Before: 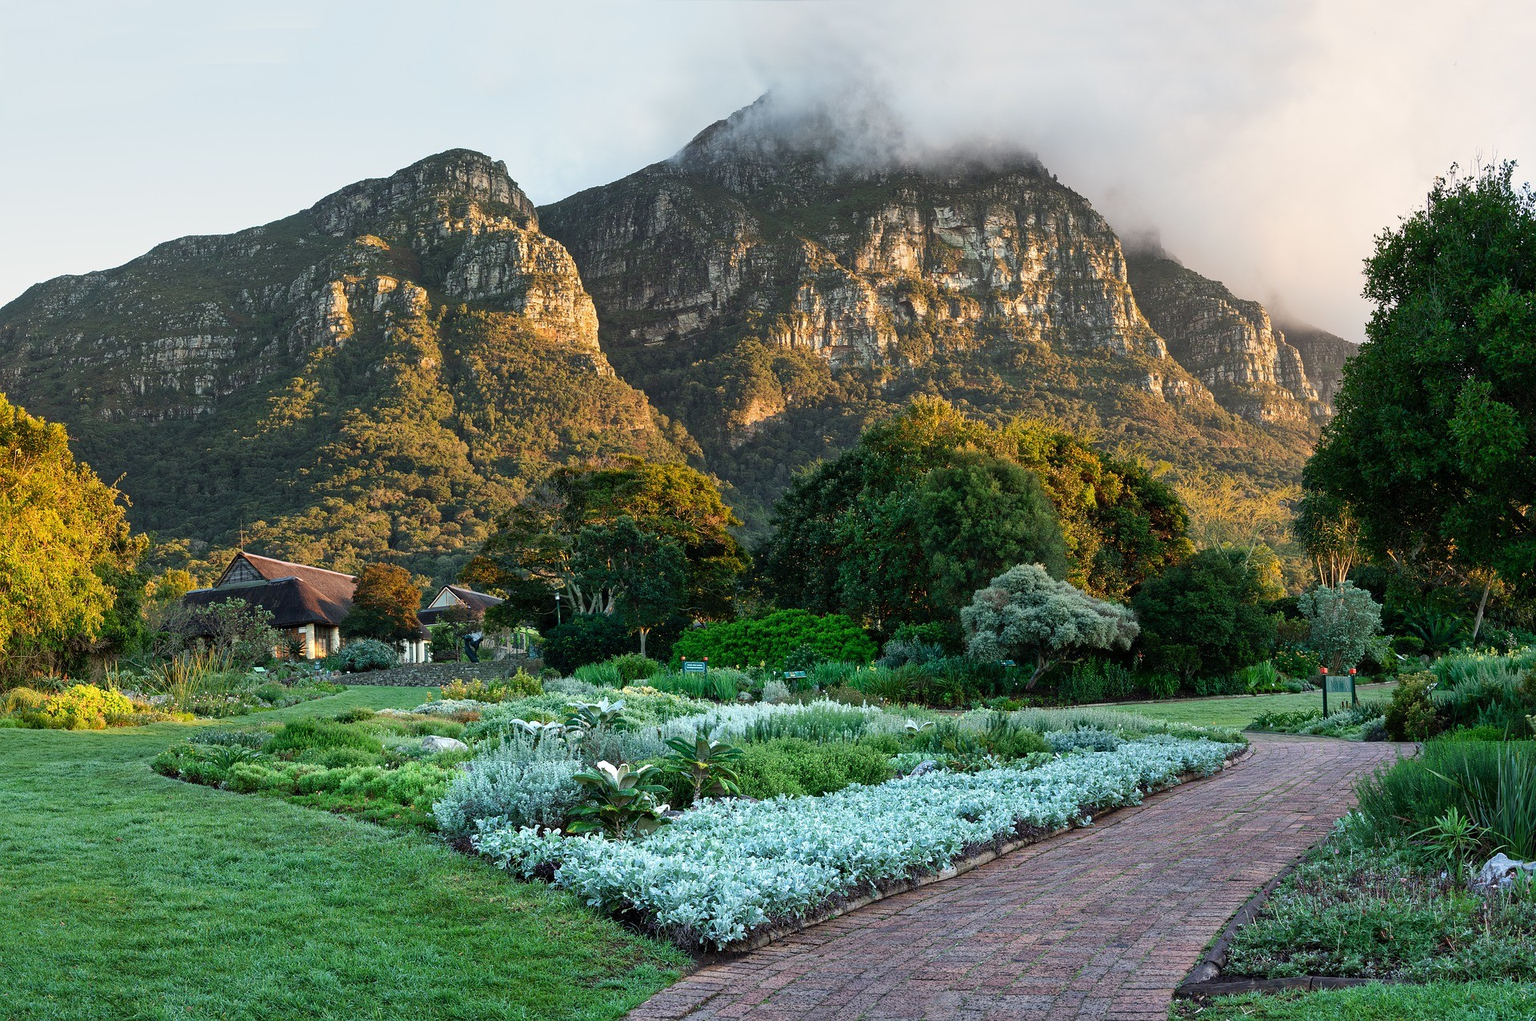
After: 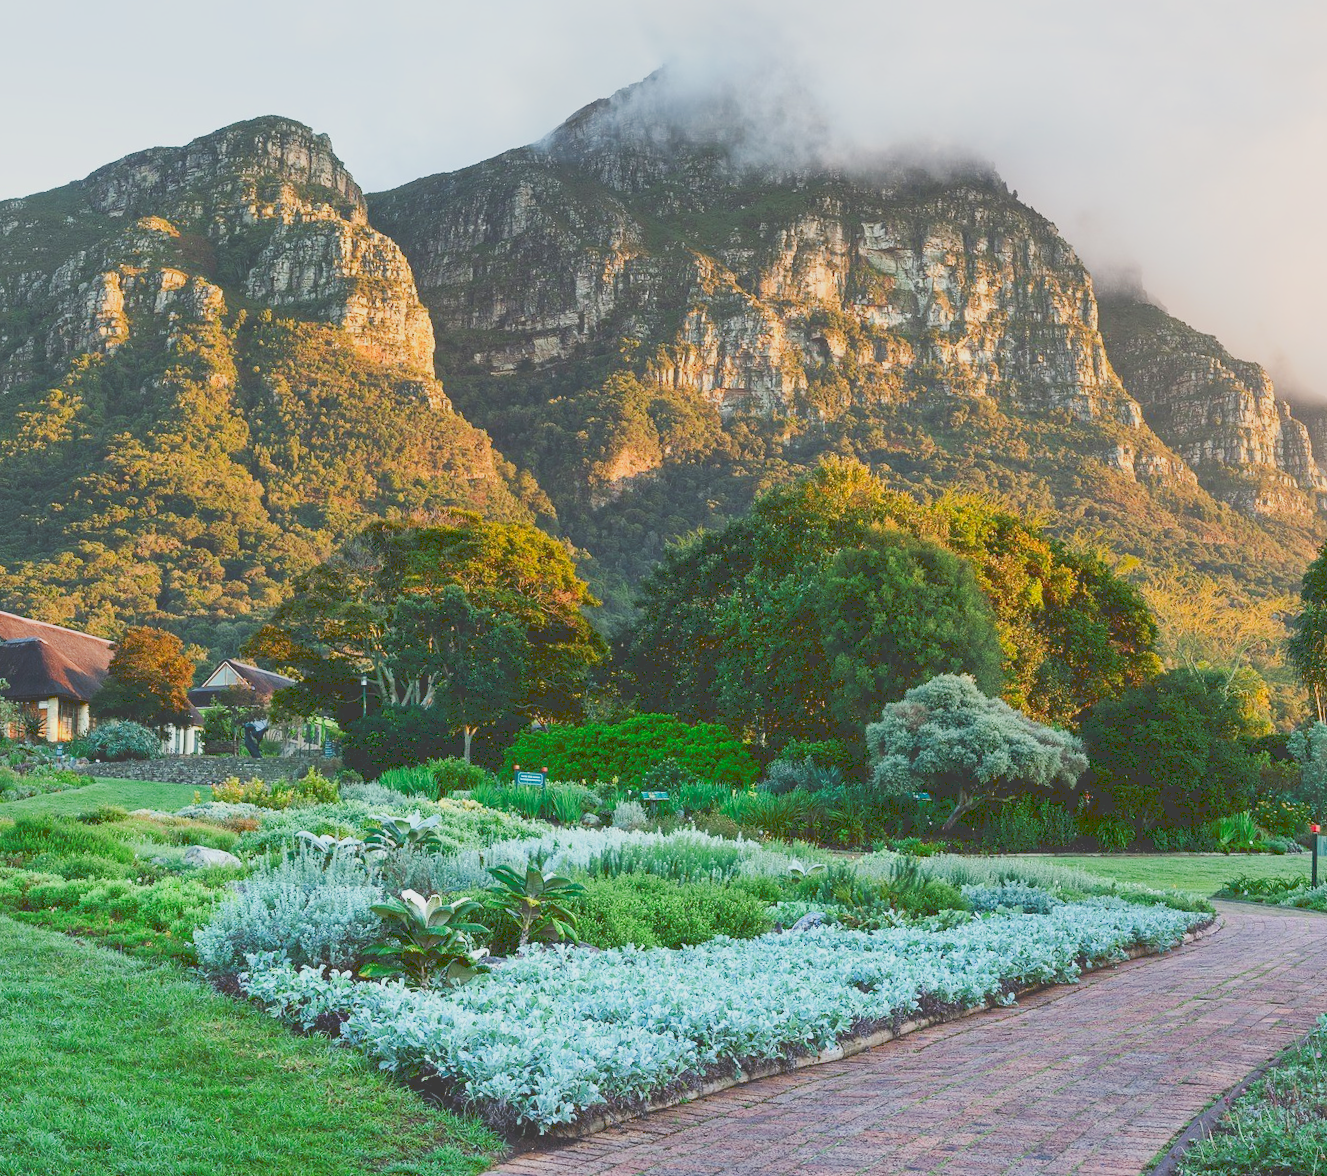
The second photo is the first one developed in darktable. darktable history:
exposure: black level correction -0.005, exposure 1.002 EV, compensate highlight preservation false
crop and rotate: angle -3.27°, left 14.277%, top 0.028%, right 10.766%, bottom 0.028%
tone curve: curves: ch0 [(0, 0) (0.003, 0.238) (0.011, 0.238) (0.025, 0.242) (0.044, 0.256) (0.069, 0.277) (0.1, 0.294) (0.136, 0.315) (0.177, 0.345) (0.224, 0.379) (0.277, 0.419) (0.335, 0.463) (0.399, 0.511) (0.468, 0.566) (0.543, 0.627) (0.623, 0.687) (0.709, 0.75) (0.801, 0.824) (0.898, 0.89) (1, 1)], preserve colors none
filmic rgb: black relative exposure -7.65 EV, white relative exposure 4.56 EV, hardness 3.61
contrast brightness saturation: brightness -0.25, saturation 0.2
color contrast: green-magenta contrast 1.2, blue-yellow contrast 1.2
